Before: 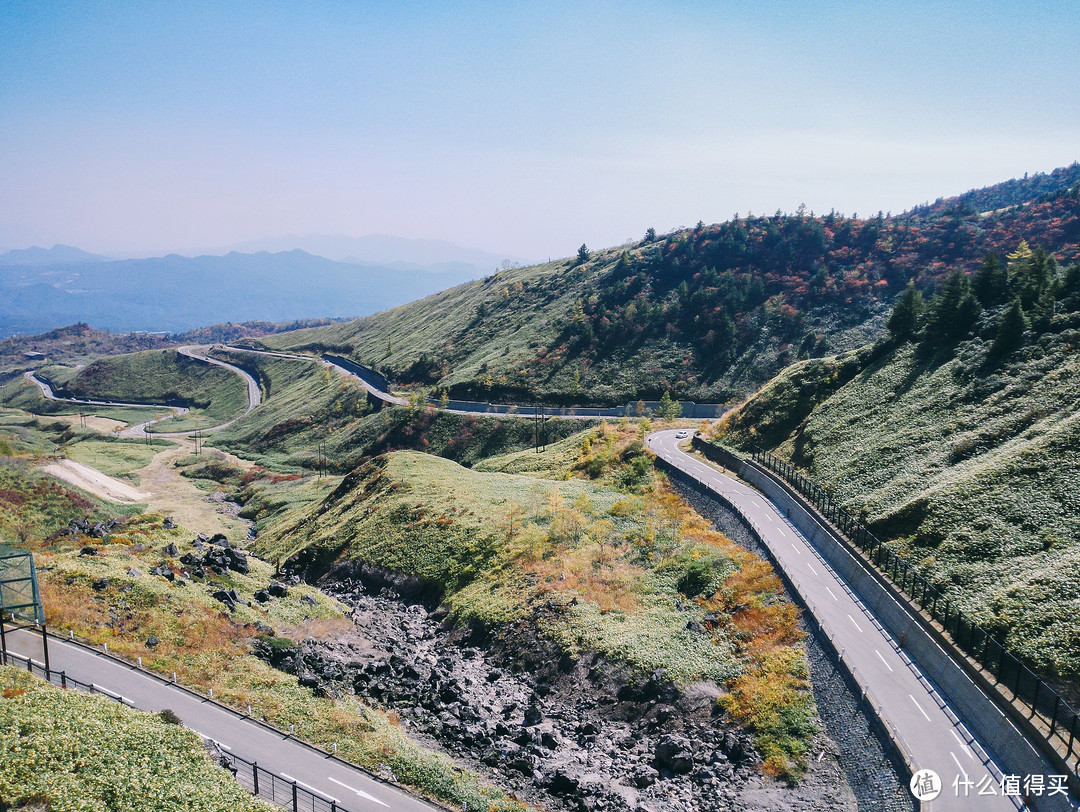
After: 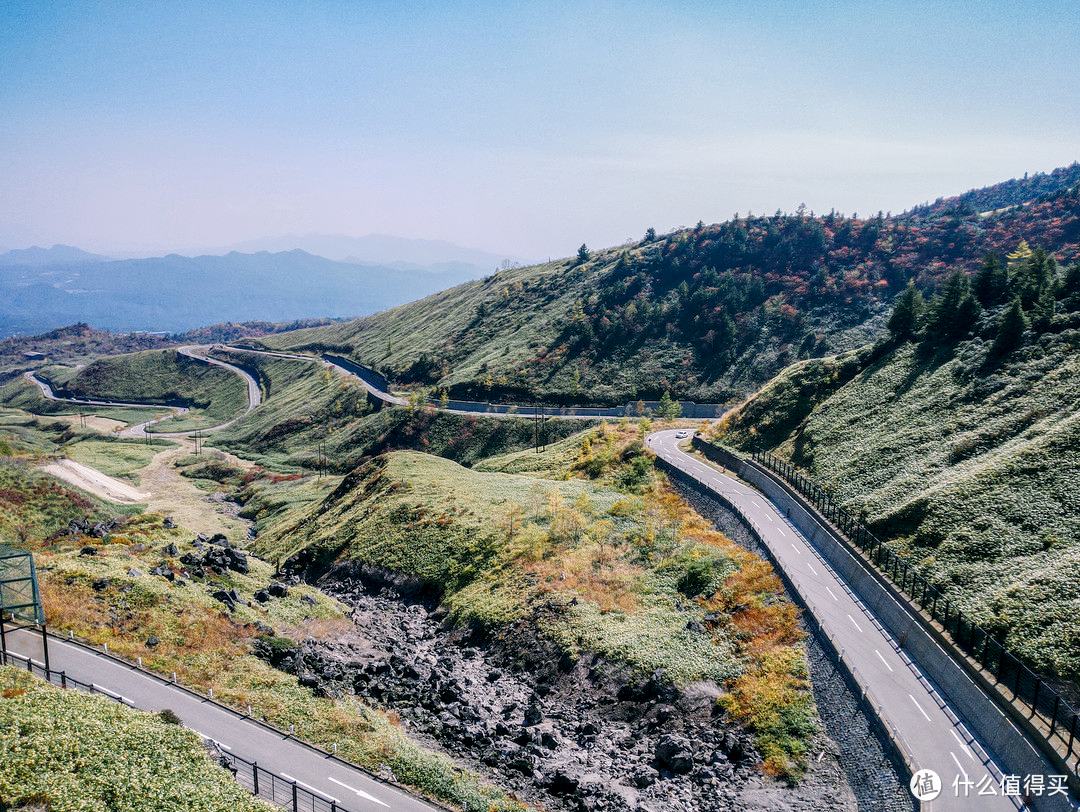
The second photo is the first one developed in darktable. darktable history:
exposure: black level correction 0.007, compensate highlight preservation false
local contrast: on, module defaults
